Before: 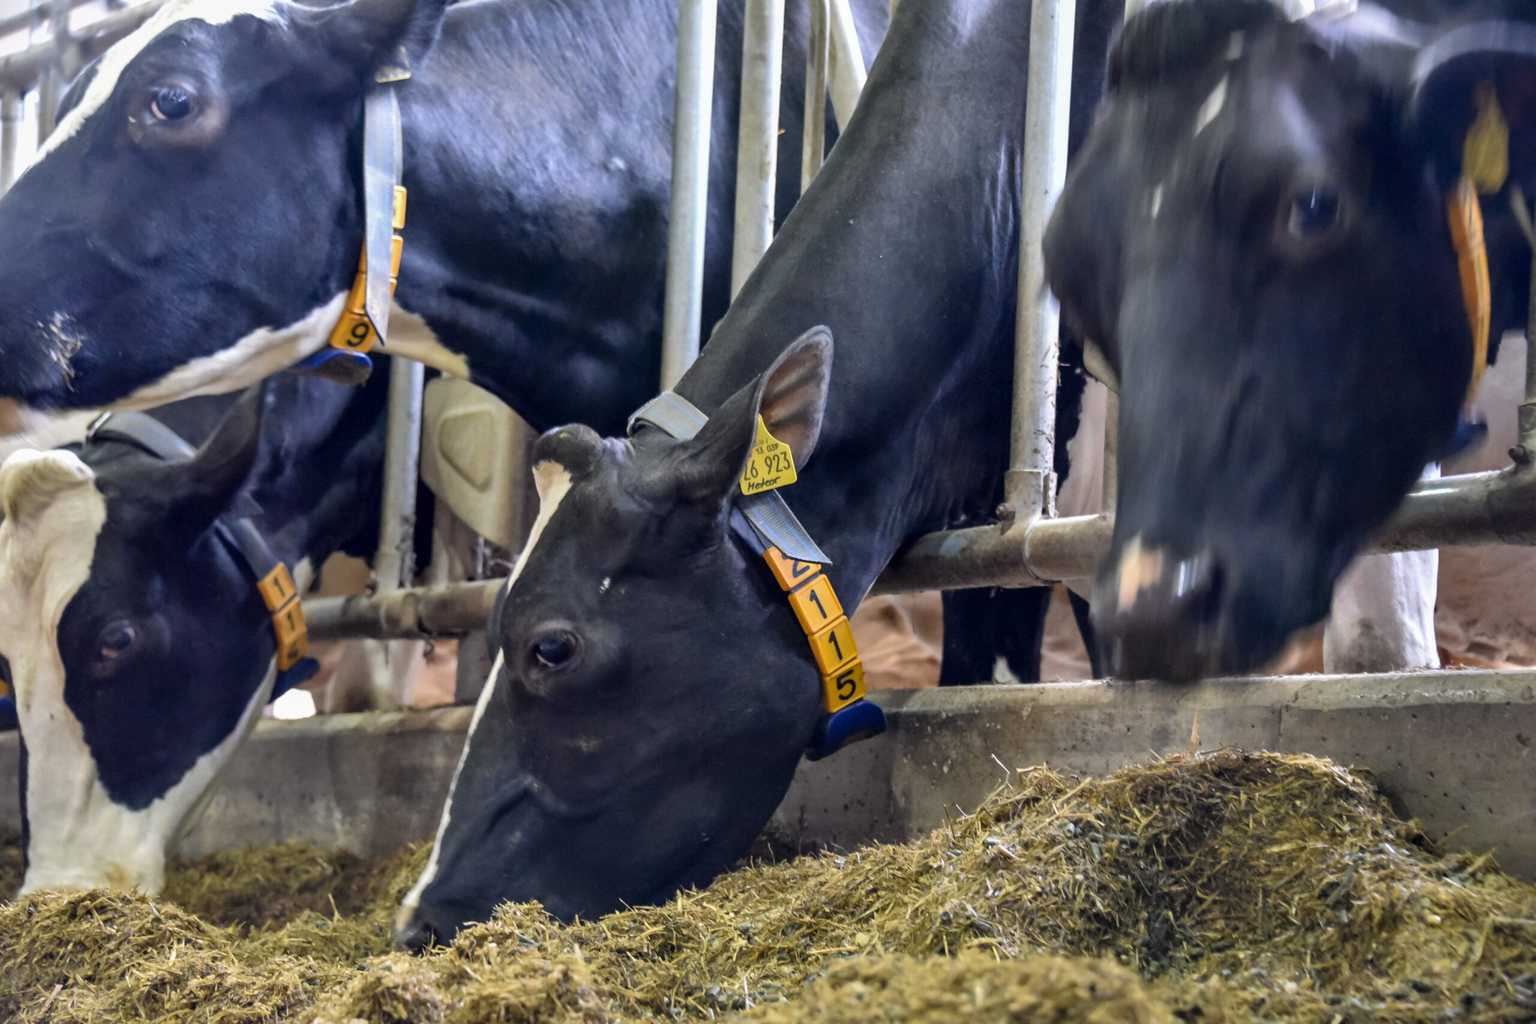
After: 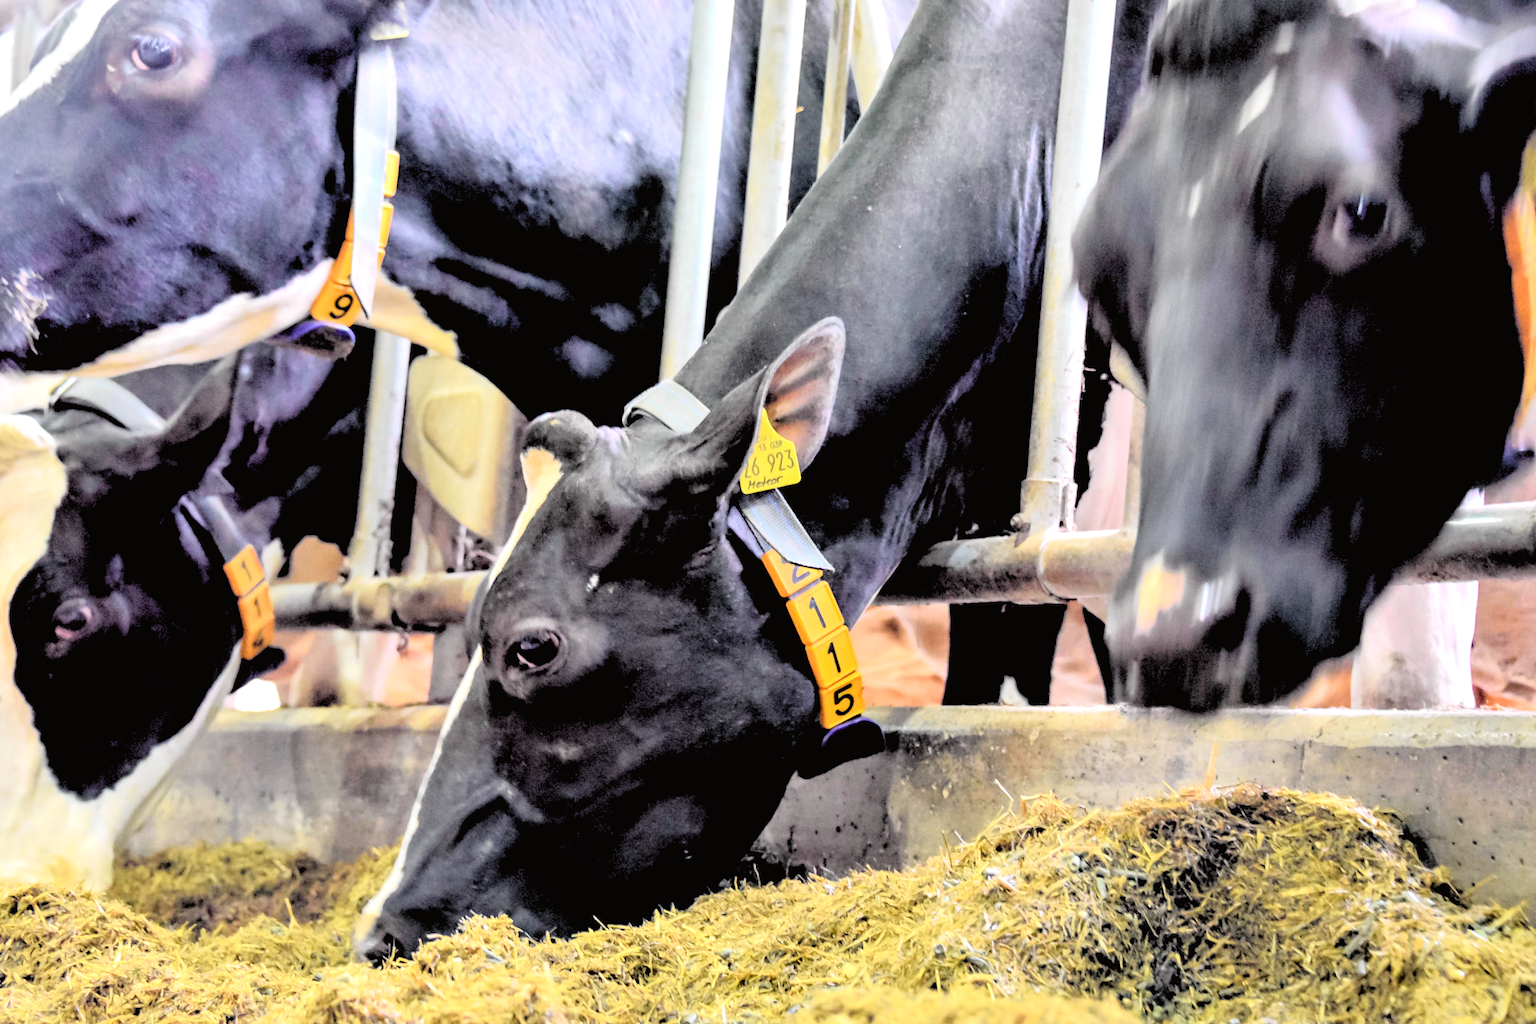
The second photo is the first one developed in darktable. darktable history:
rgb levels: levels [[0.027, 0.429, 0.996], [0, 0.5, 1], [0, 0.5, 1]]
exposure: black level correction 0, exposure 0.7 EV, compensate exposure bias true, compensate highlight preservation false
crop and rotate: angle -2.38°
tone curve: curves: ch0 [(0, 0.014) (0.17, 0.099) (0.392, 0.438) (0.725, 0.828) (0.872, 0.918) (1, 0.981)]; ch1 [(0, 0) (0.402, 0.36) (0.489, 0.491) (0.5, 0.503) (0.515, 0.52) (0.545, 0.572) (0.615, 0.662) (0.701, 0.725) (1, 1)]; ch2 [(0, 0) (0.42, 0.458) (0.485, 0.499) (0.503, 0.503) (0.531, 0.542) (0.561, 0.594) (0.644, 0.694) (0.717, 0.753) (1, 0.991)], color space Lab, independent channels
